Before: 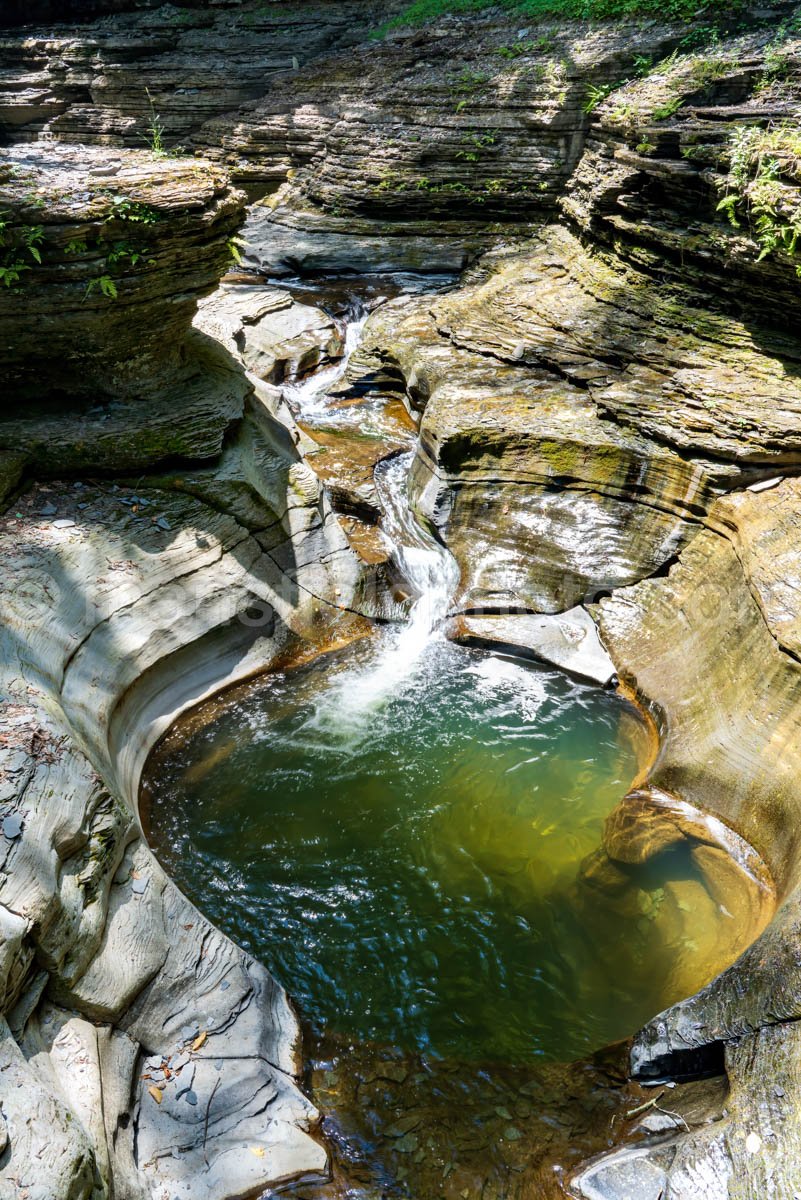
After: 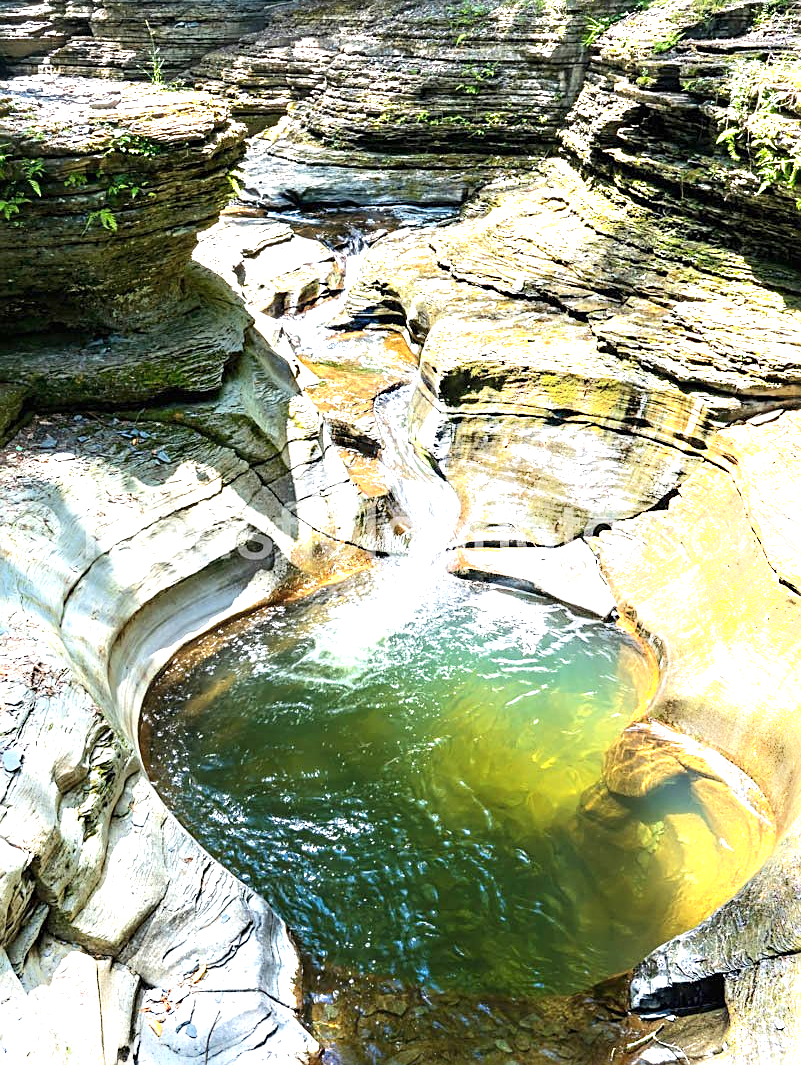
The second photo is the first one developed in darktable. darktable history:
color balance rgb: on, module defaults
exposure: black level correction 0, exposure 1.45 EV, compensate exposure bias true, compensate highlight preservation false
crop and rotate: top 5.609%, bottom 5.609%
shadows and highlights: shadows -23.08, highlights 46.15, soften with gaussian
sharpen: on, module defaults
